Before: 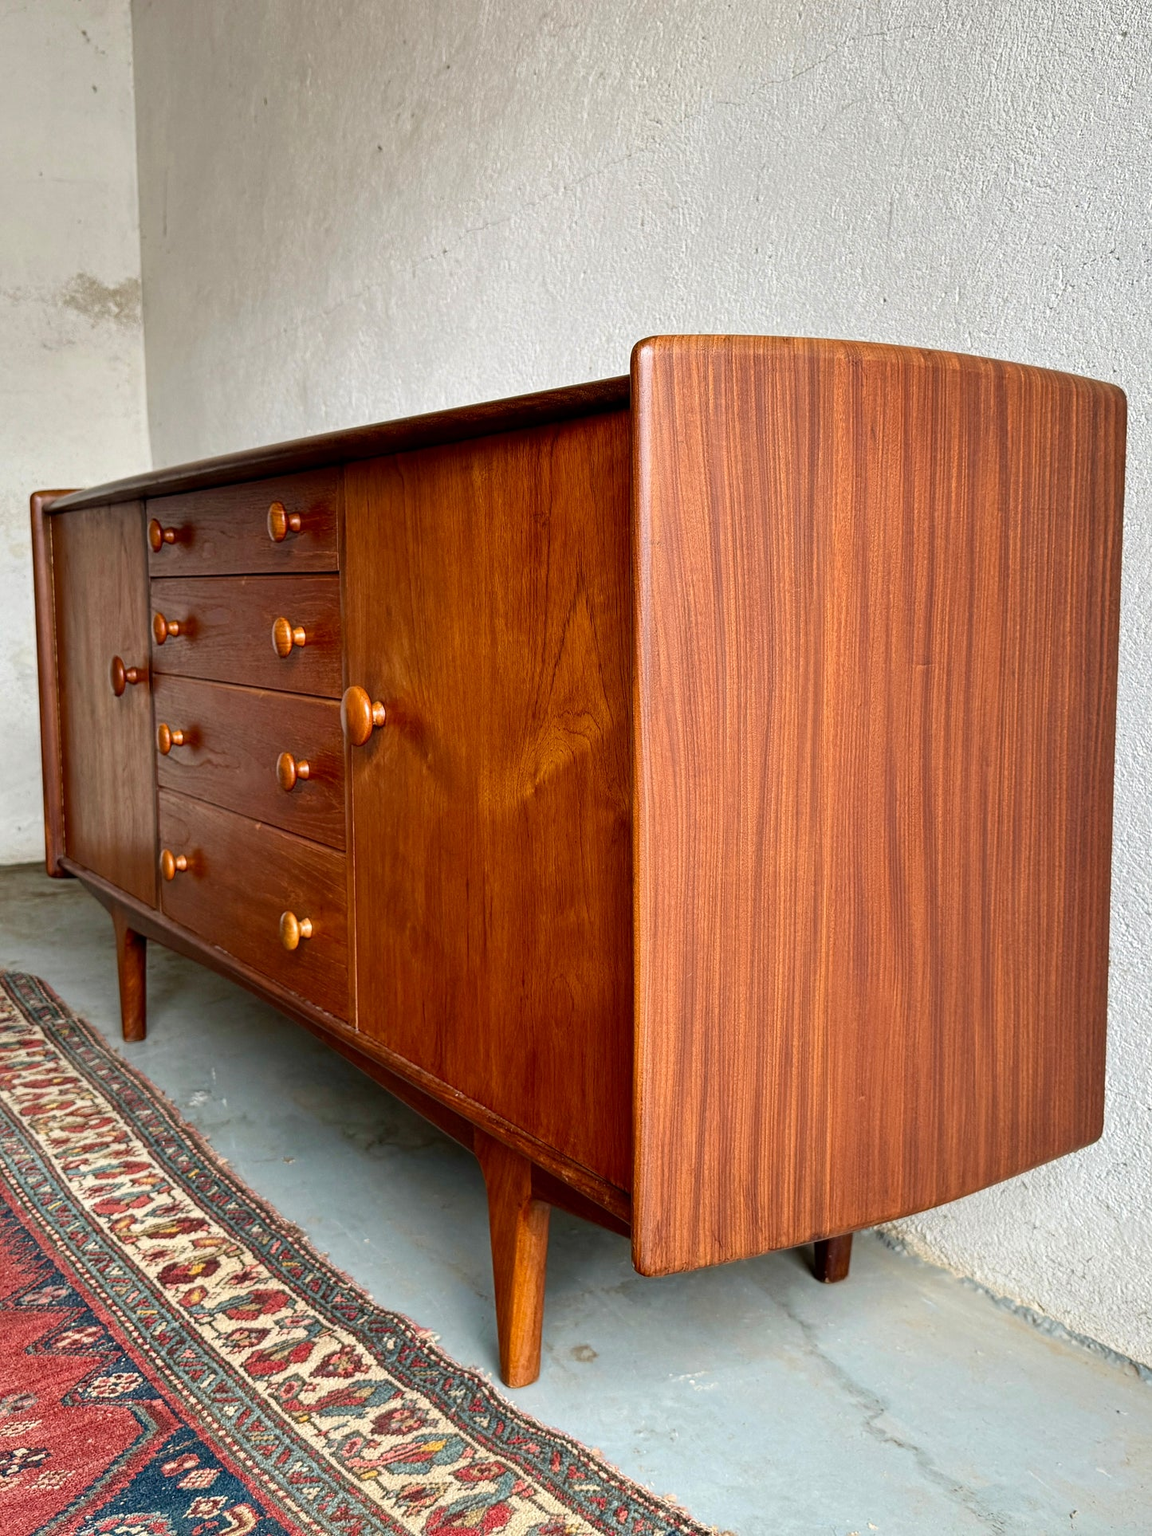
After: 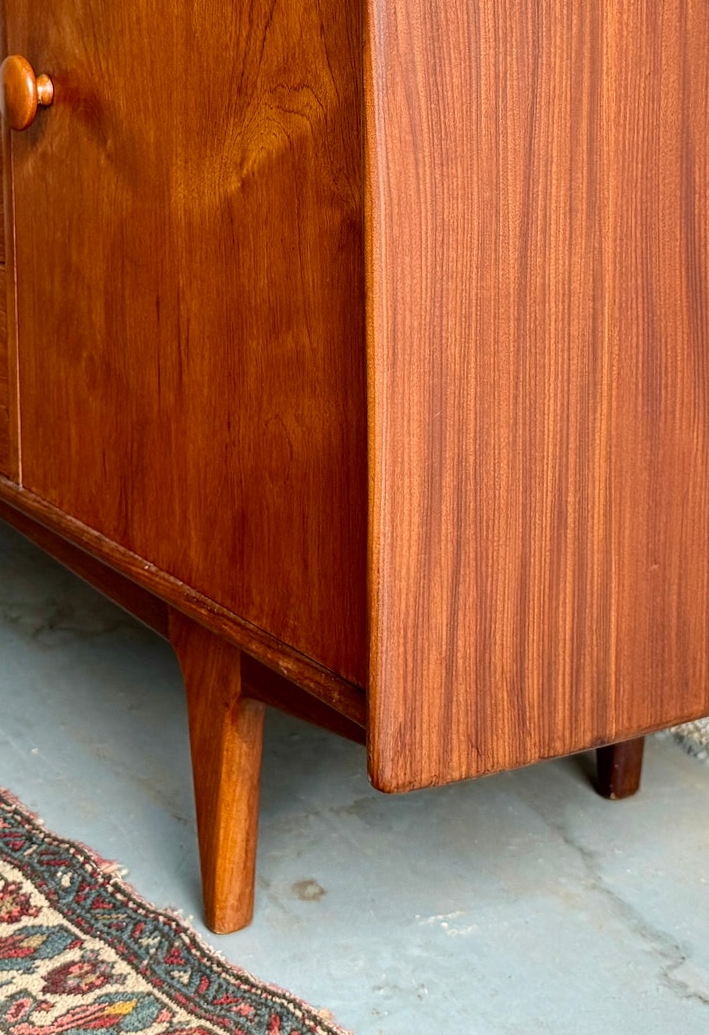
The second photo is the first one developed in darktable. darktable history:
crop: left 29.672%, top 41.786%, right 20.851%, bottom 3.487%
rotate and perspective: rotation -0.45°, automatic cropping original format, crop left 0.008, crop right 0.992, crop top 0.012, crop bottom 0.988
